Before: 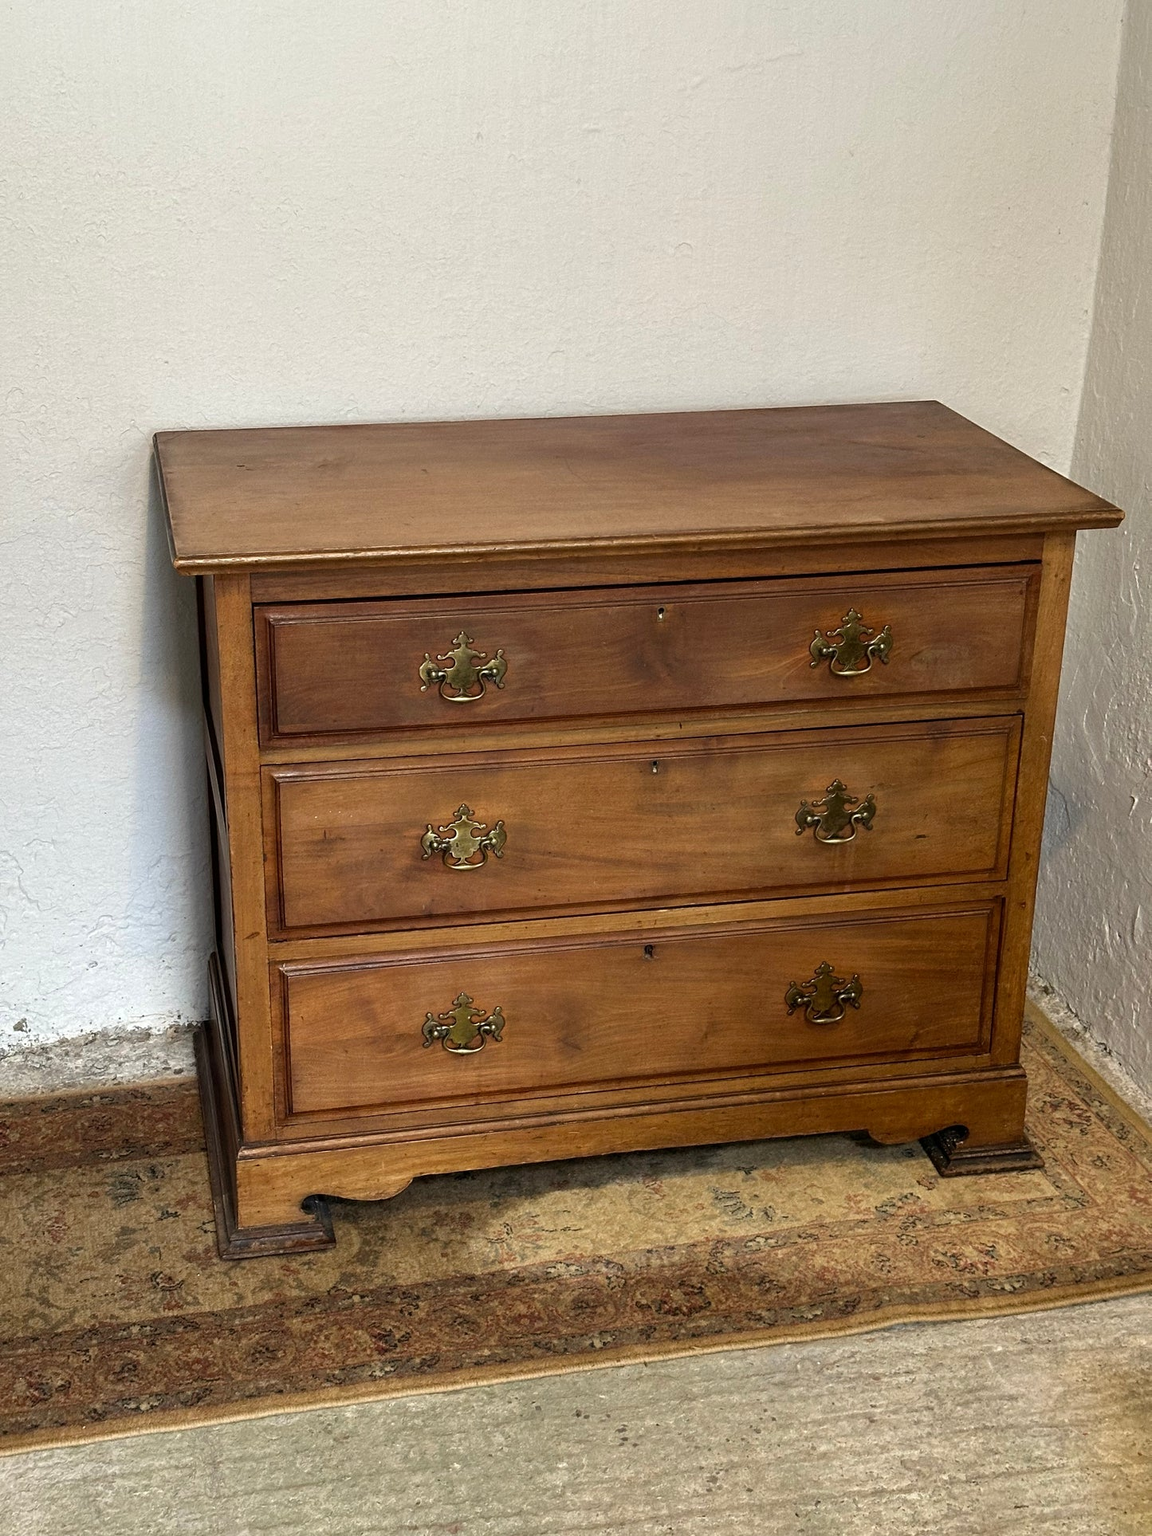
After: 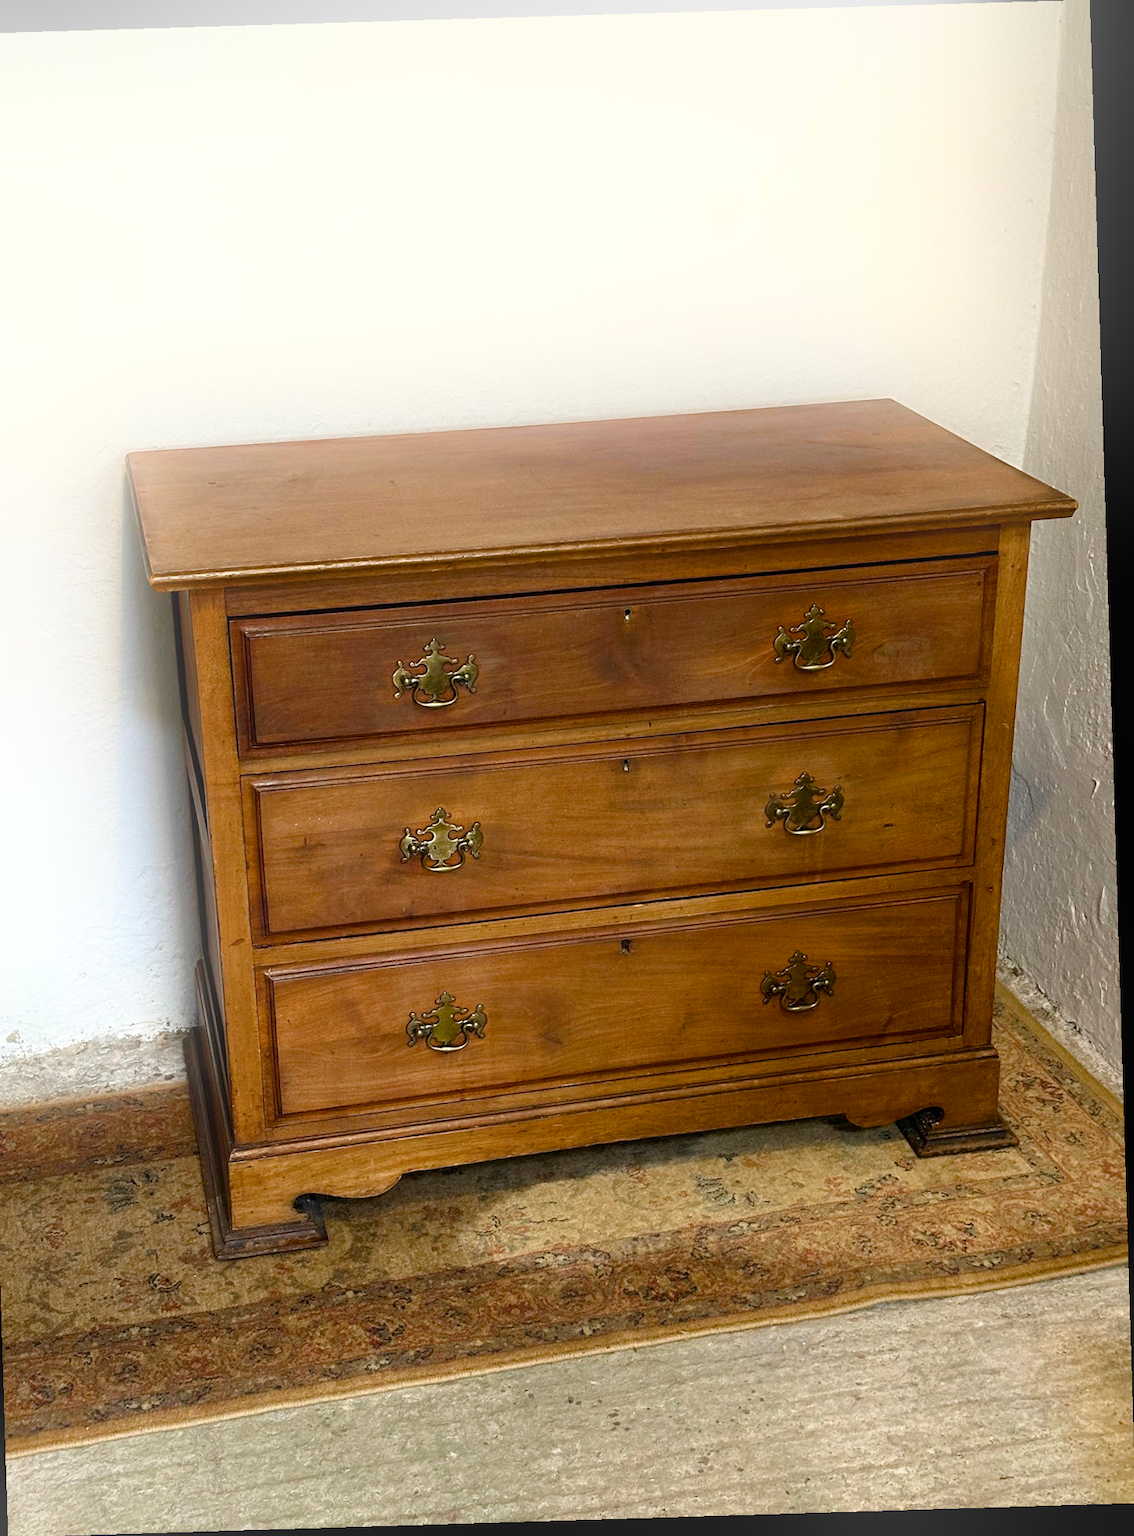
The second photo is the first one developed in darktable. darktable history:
color balance rgb: perceptual saturation grading › global saturation 20%, perceptual saturation grading › highlights -25%, perceptual saturation grading › shadows 25%
crop and rotate: left 3.238%
bloom: on, module defaults
rotate and perspective: rotation -1.75°, automatic cropping off
